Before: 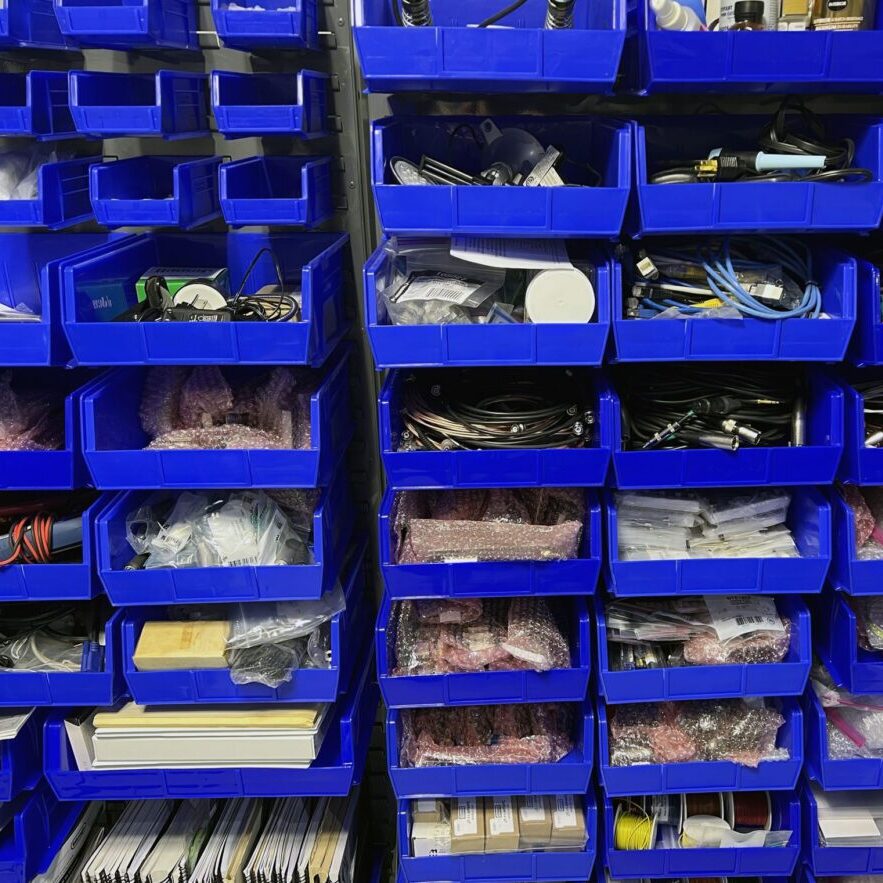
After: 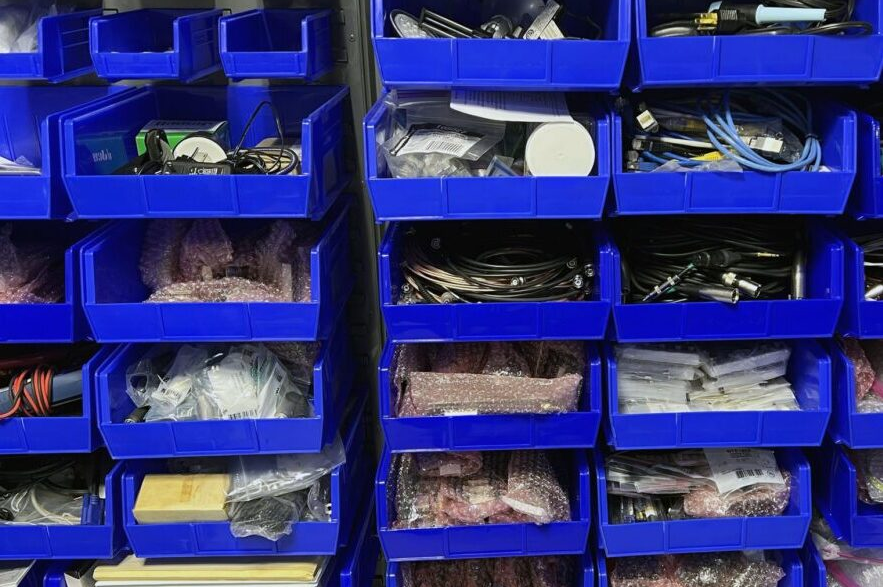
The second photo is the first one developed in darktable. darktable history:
crop: top 16.727%, bottom 16.727%
white balance: red 0.986, blue 1.01
